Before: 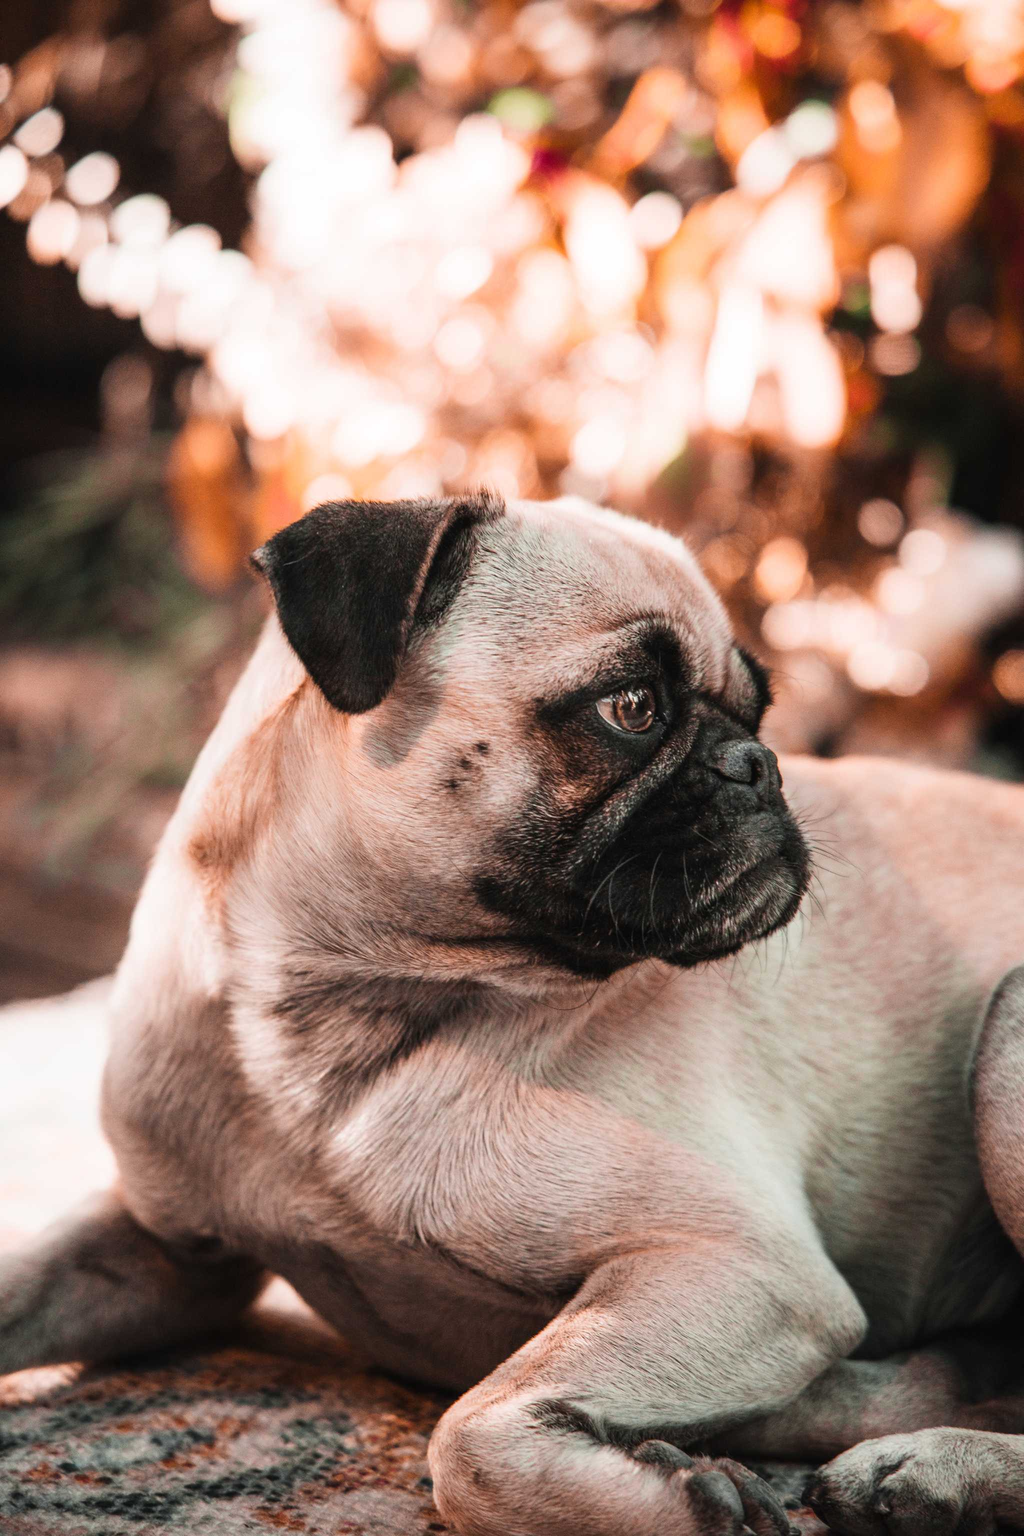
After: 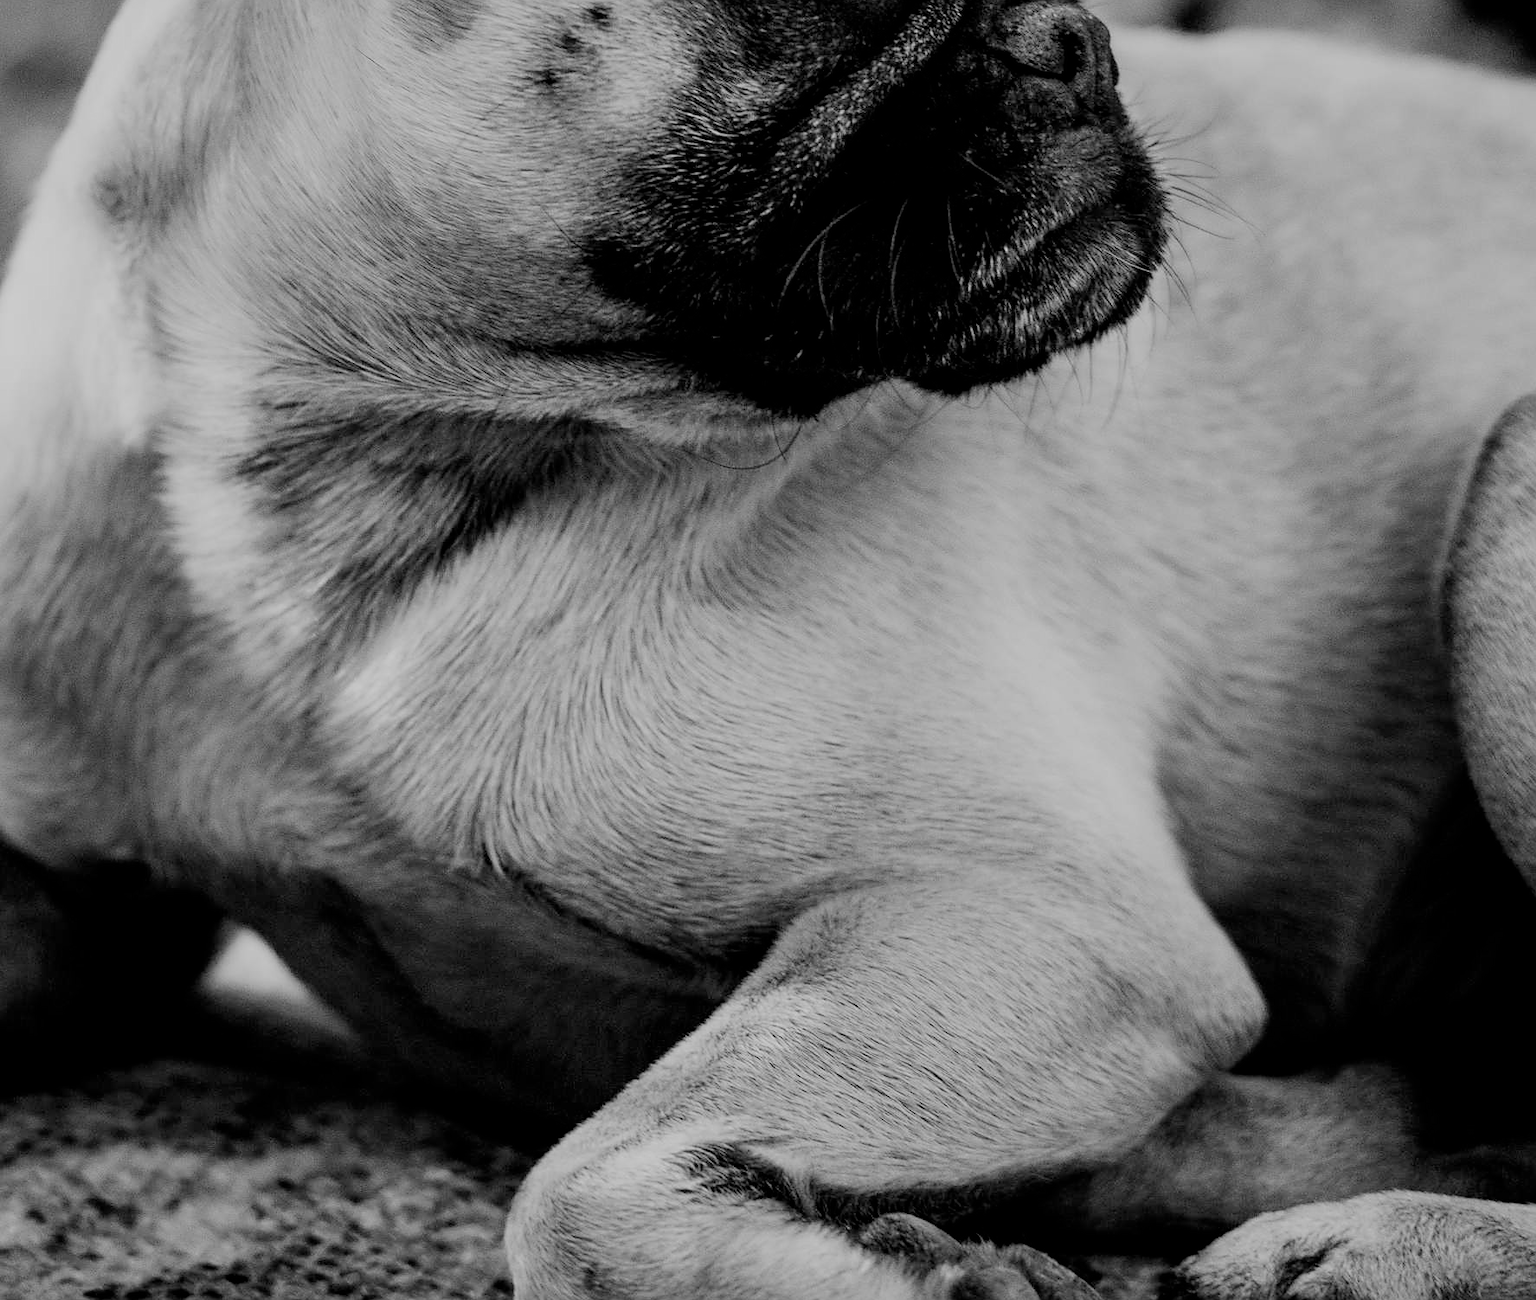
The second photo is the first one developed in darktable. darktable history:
exposure: black level correction 0.009, exposure -0.159 EV, compensate highlight preservation false
crop and rotate: left 13.306%, top 48.129%, bottom 2.928%
filmic rgb: black relative exposure -7.65 EV, white relative exposure 4.56 EV, hardness 3.61
color balance rgb: linear chroma grading › global chroma 15%, perceptual saturation grading › global saturation 30%
sharpen: radius 1.864, amount 0.398, threshold 1.271
contrast brightness saturation: saturation -1
